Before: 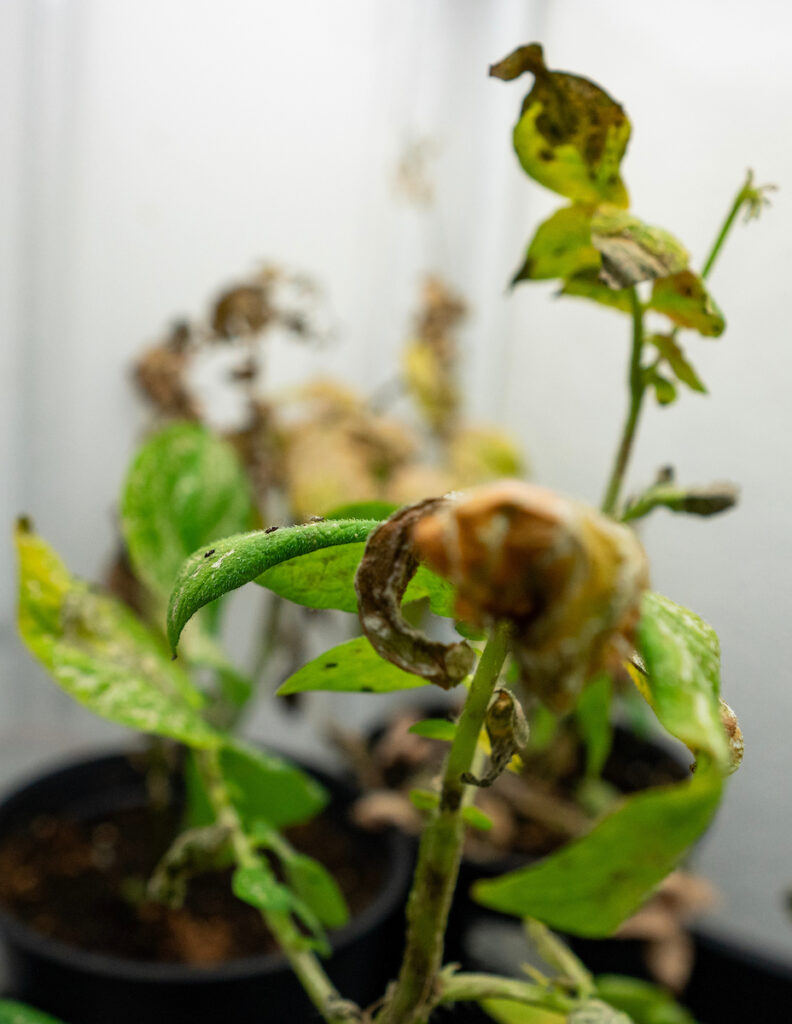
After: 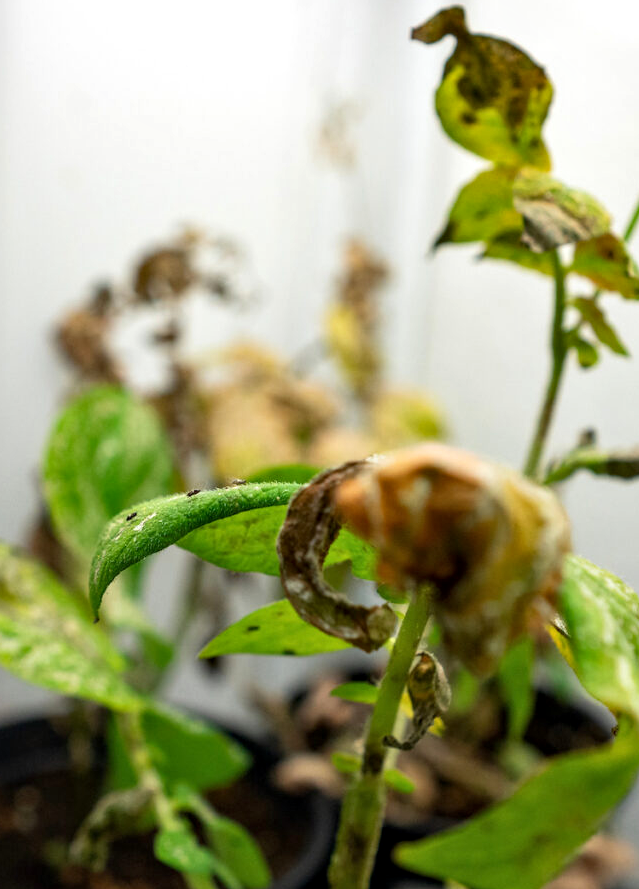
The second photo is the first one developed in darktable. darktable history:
crop: left 9.913%, top 3.632%, right 9.237%, bottom 9.332%
tone equalizer: on, module defaults
exposure: exposure 0.169 EV, compensate exposure bias true, compensate highlight preservation false
contrast equalizer: y [[0.524 ×6], [0.512 ×6], [0.379 ×6], [0 ×6], [0 ×6]]
